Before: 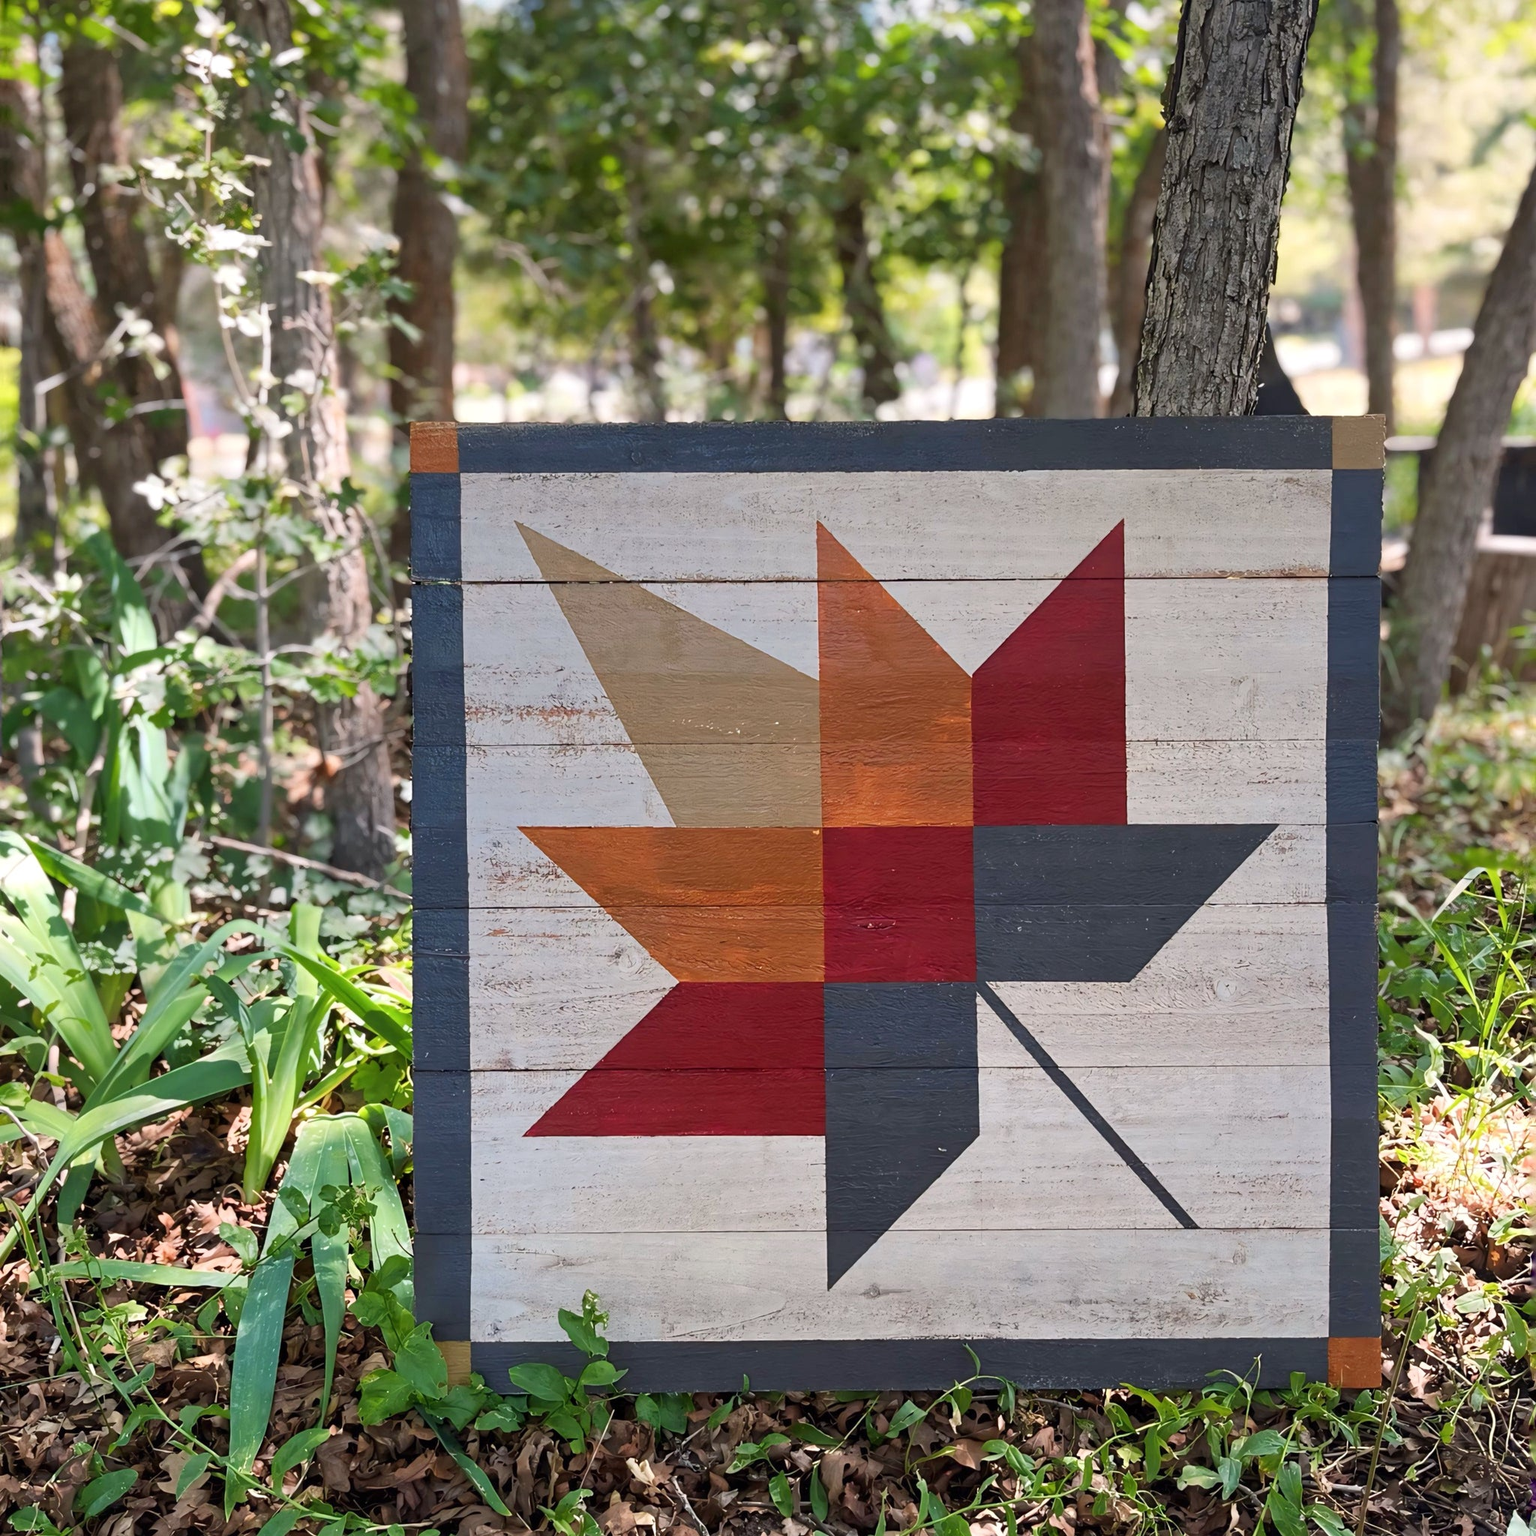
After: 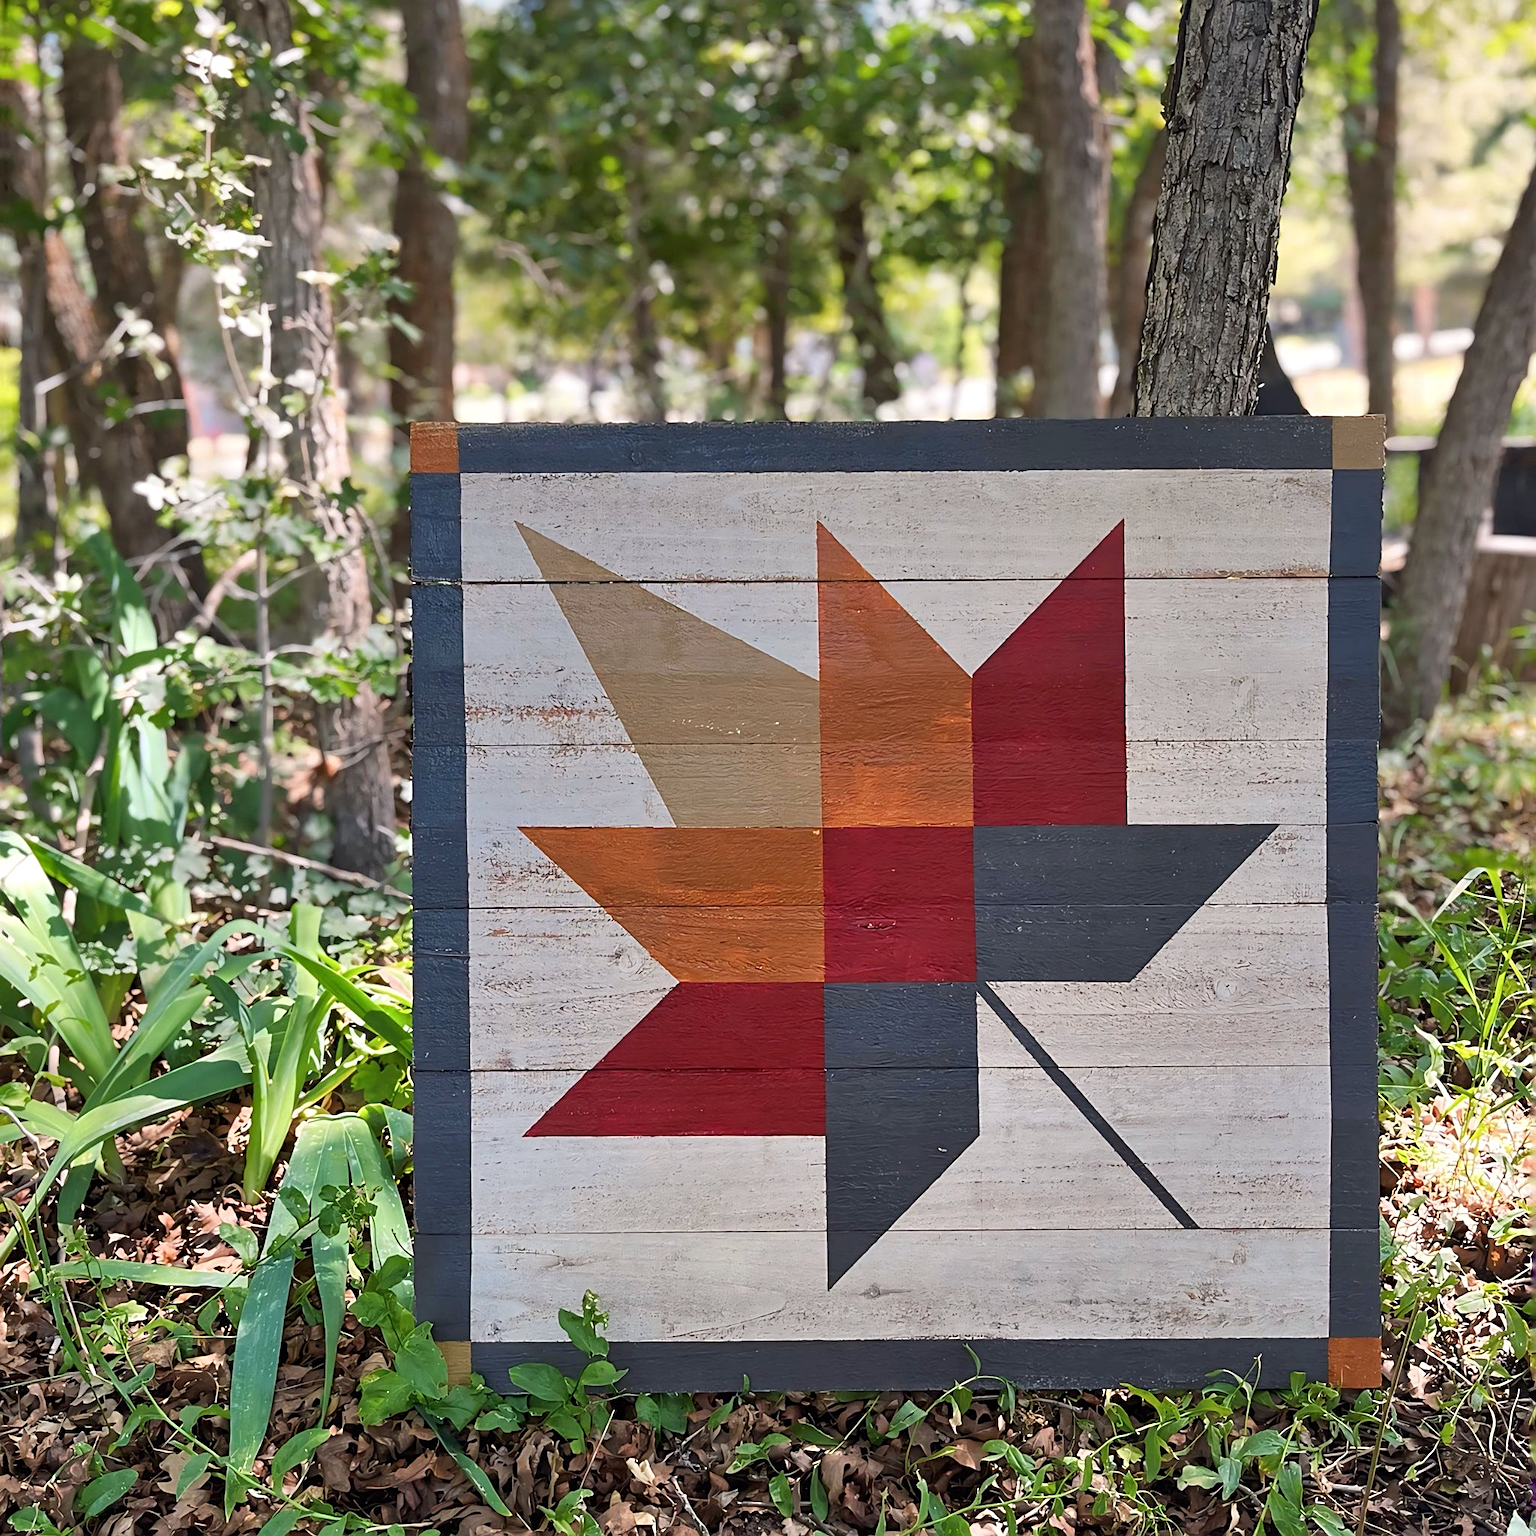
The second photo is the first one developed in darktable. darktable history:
shadows and highlights: shadows color adjustment 97.66%, soften with gaussian
sharpen: on, module defaults
